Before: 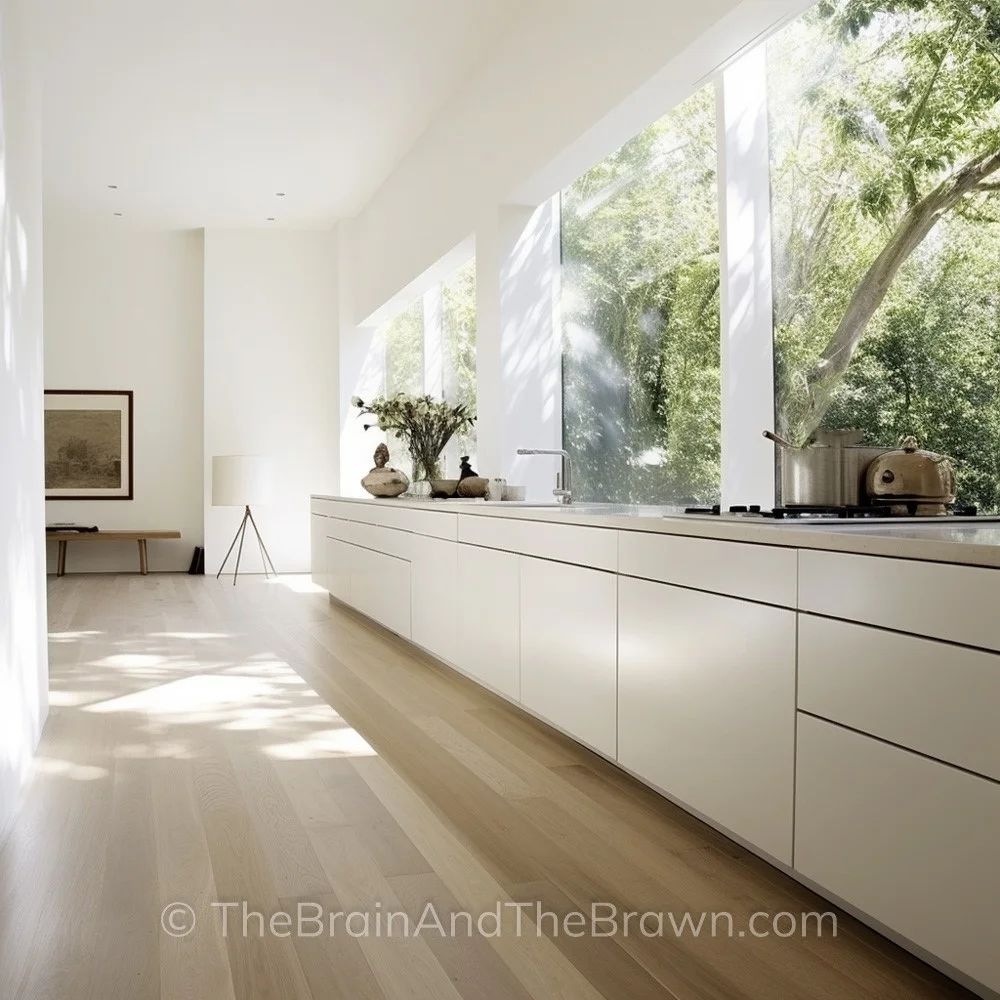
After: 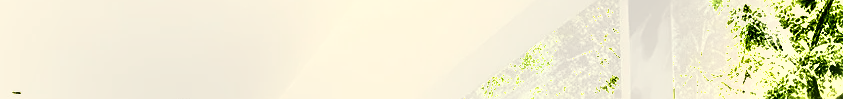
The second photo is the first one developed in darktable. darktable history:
crop and rotate: left 9.644%, top 9.491%, right 6.021%, bottom 80.509%
exposure: black level correction -0.071, exposure 0.5 EV, compensate highlight preservation false
color balance: mode lift, gamma, gain (sRGB), lift [1.014, 0.966, 0.918, 0.87], gamma [0.86, 0.734, 0.918, 0.976], gain [1.063, 1.13, 1.063, 0.86]
sharpen: on, module defaults
shadows and highlights: white point adjustment 1, soften with gaussian
color calibration: illuminant Planckian (black body), x 0.368, y 0.361, temperature 4275.92 K
white balance: red 1.045, blue 0.932
